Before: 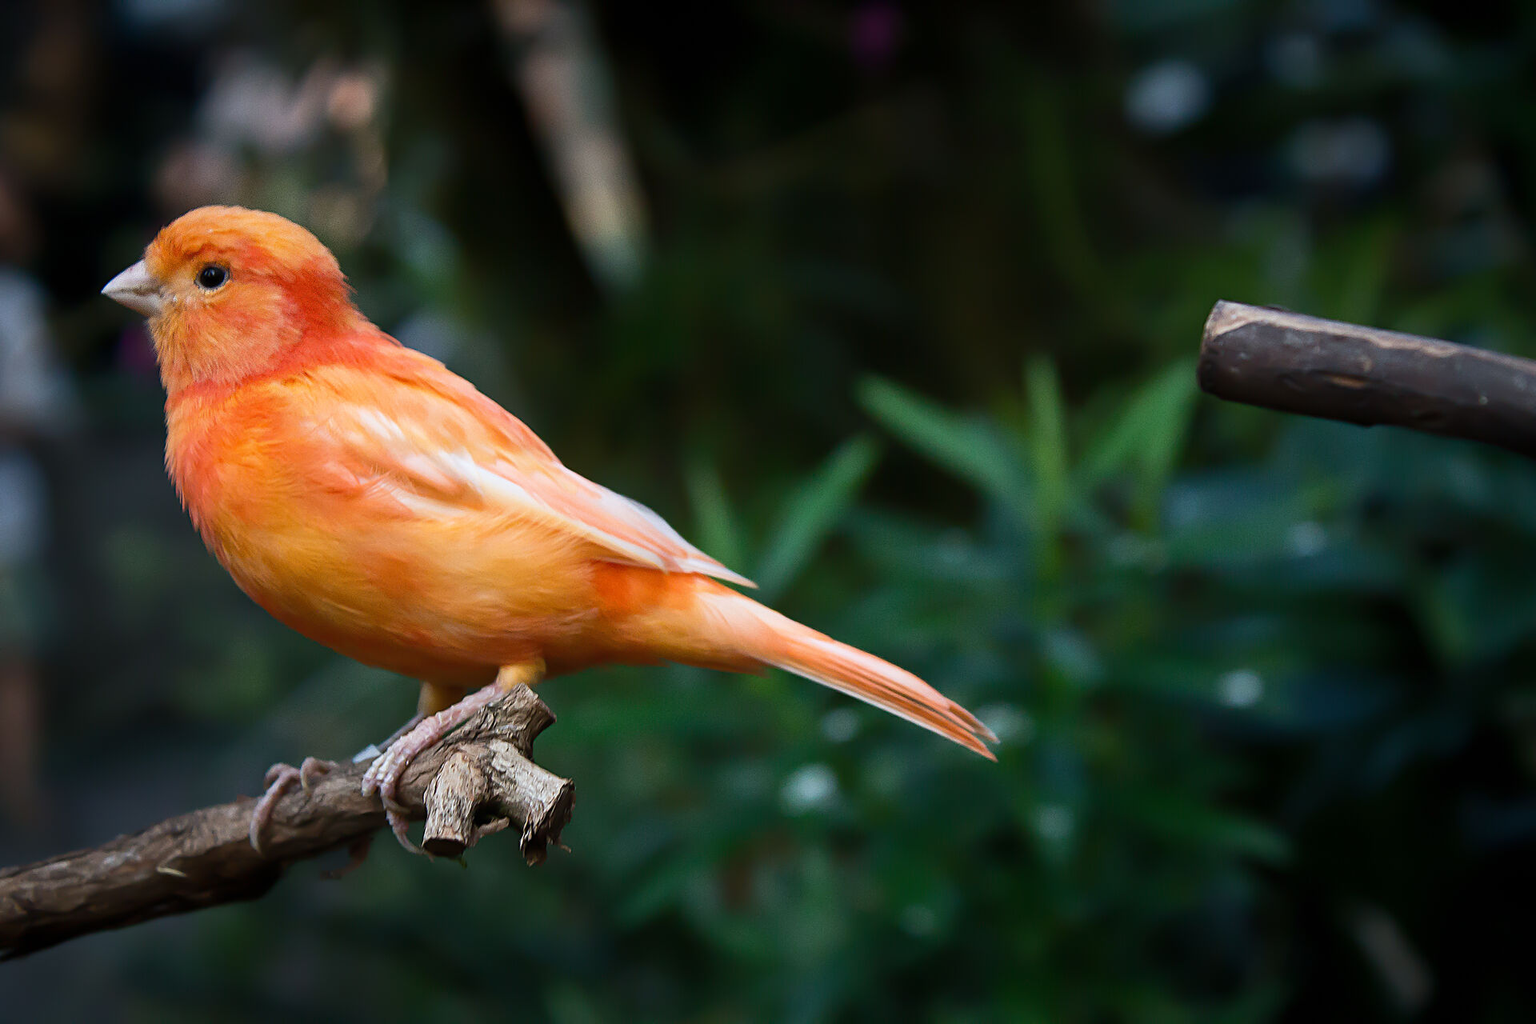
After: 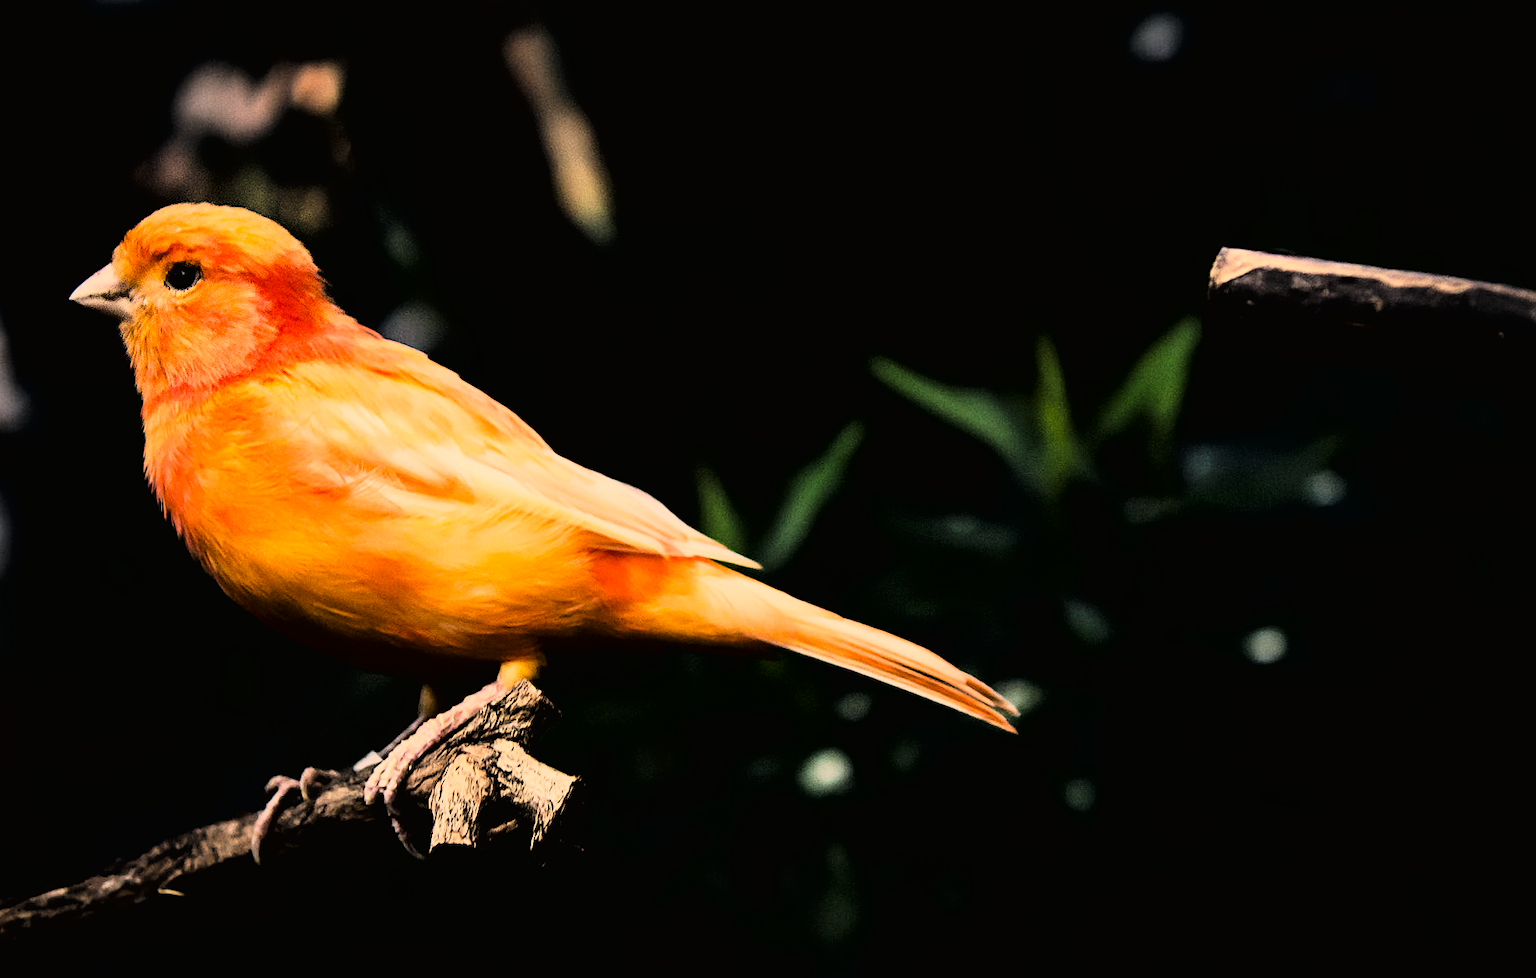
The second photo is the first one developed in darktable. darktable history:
exposure: black level correction 0.009, exposure -0.159 EV, compensate highlight preservation false
tone curve: curves: ch0 [(0.016, 0.011) (0.084, 0.026) (0.469, 0.508) (0.721, 0.862) (1, 1)], color space Lab, linked channels, preserve colors none
filmic rgb: black relative exposure -4.14 EV, white relative exposure 5.1 EV, hardness 2.11, contrast 1.165
color correction: highlights a* 15, highlights b* 31.55
rotate and perspective: rotation -3°, crop left 0.031, crop right 0.968, crop top 0.07, crop bottom 0.93
tone equalizer: -8 EV -0.75 EV, -7 EV -0.7 EV, -6 EV -0.6 EV, -5 EV -0.4 EV, -3 EV 0.4 EV, -2 EV 0.6 EV, -1 EV 0.7 EV, +0 EV 0.75 EV, edges refinement/feathering 500, mask exposure compensation -1.57 EV, preserve details no
